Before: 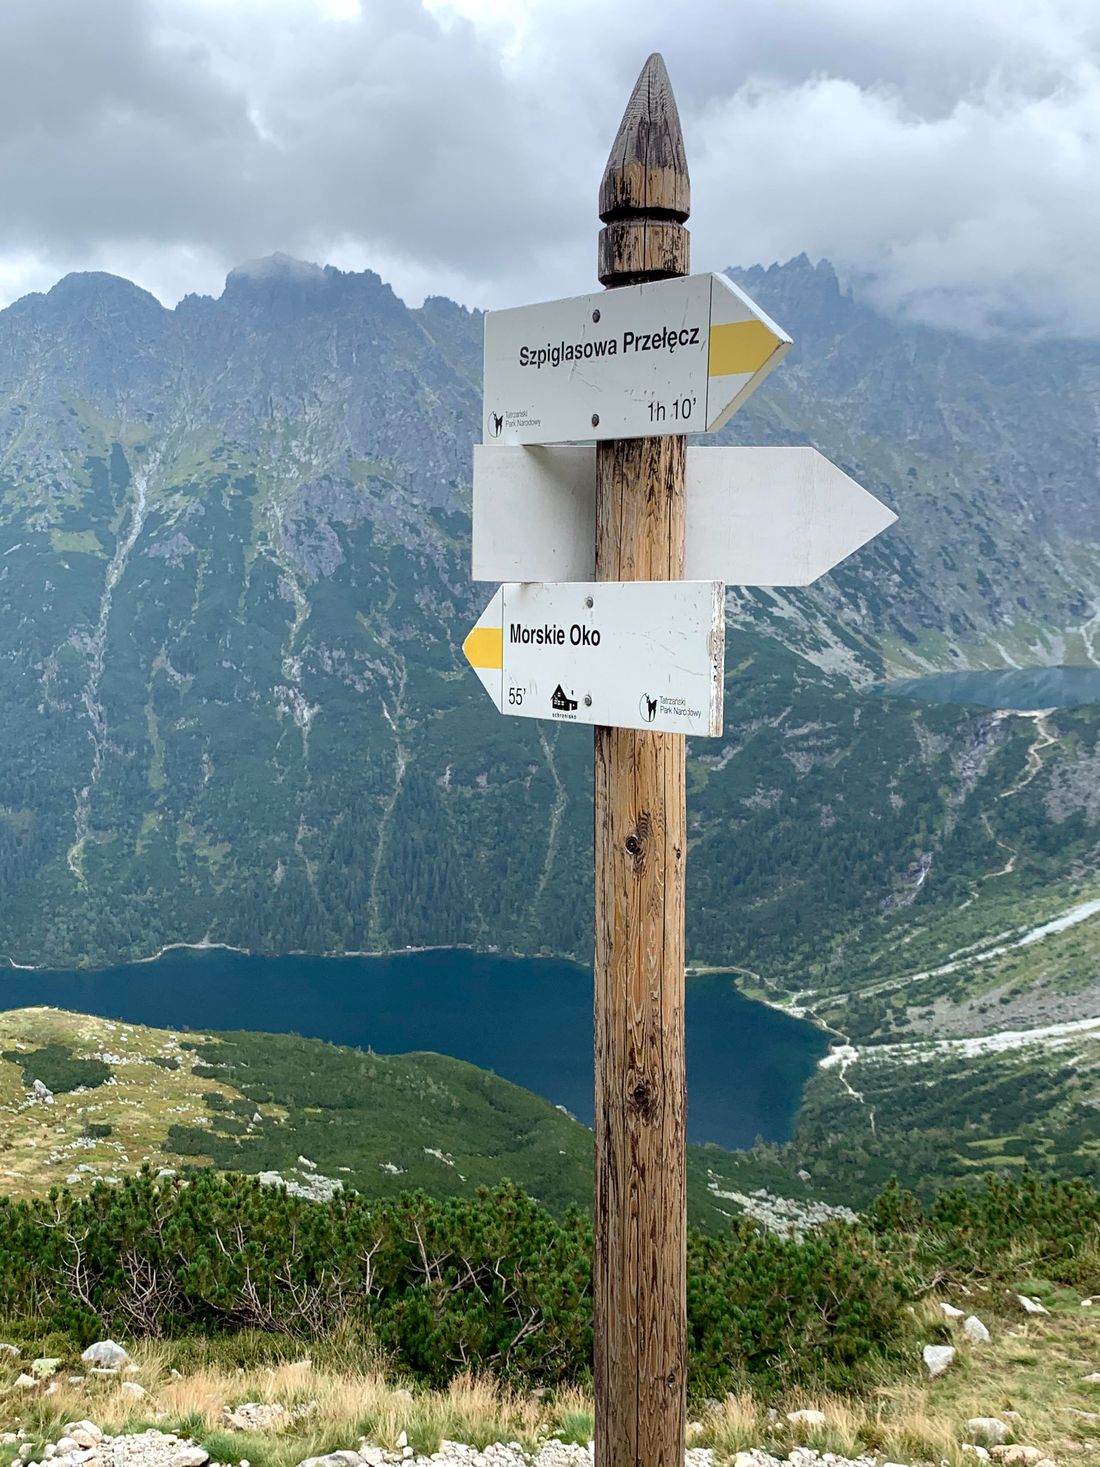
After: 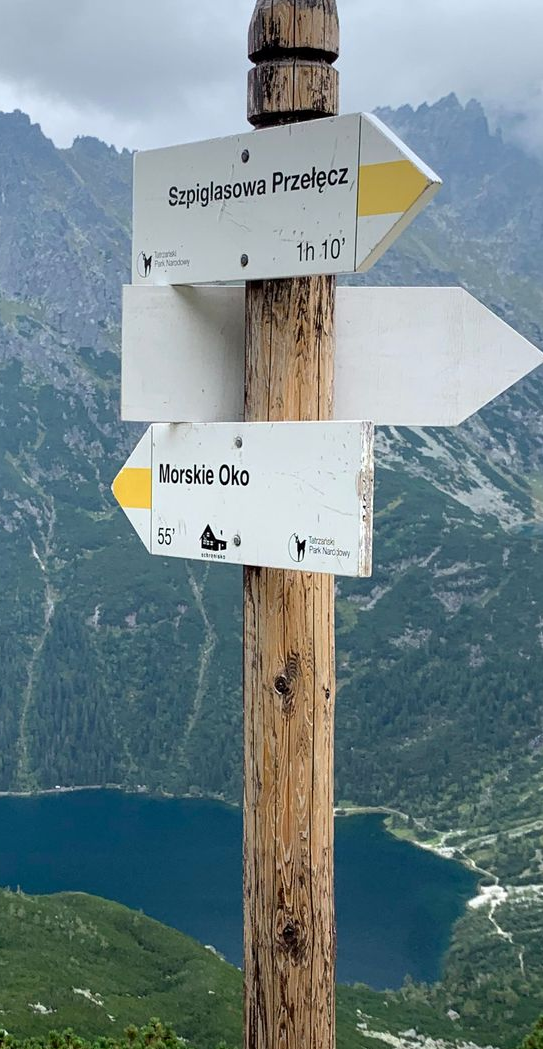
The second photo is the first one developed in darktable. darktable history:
crop: left 31.917%, top 10.947%, right 18.642%, bottom 17.508%
